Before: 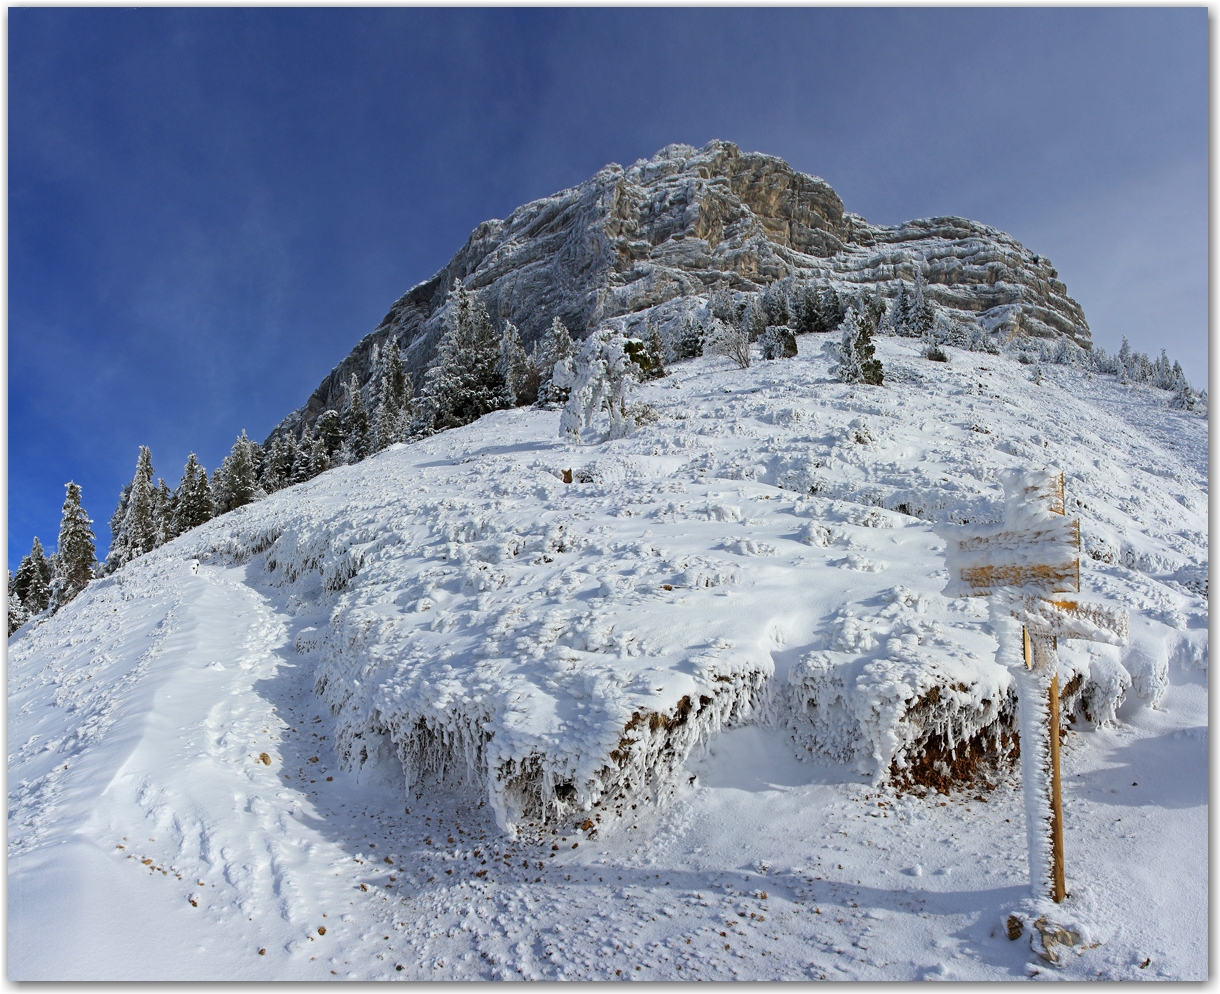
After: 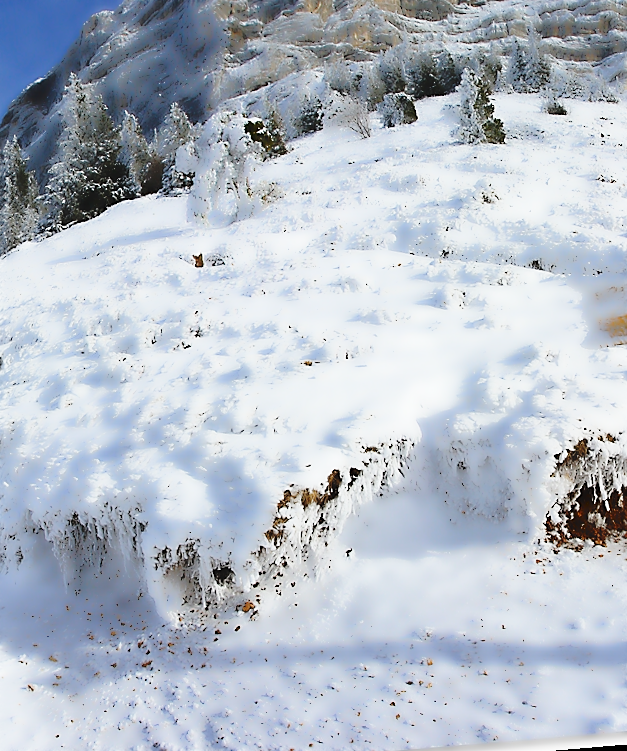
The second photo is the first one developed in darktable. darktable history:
sharpen: radius 1.4, amount 1.25, threshold 0.7
crop: left 31.379%, top 24.658%, right 20.326%, bottom 6.628%
lowpass: radius 4, soften with bilateral filter, unbound 0
rotate and perspective: rotation -4.86°, automatic cropping off
base curve: curves: ch0 [(0, 0) (0.036, 0.037) (0.121, 0.228) (0.46, 0.76) (0.859, 0.983) (1, 1)], preserve colors none
